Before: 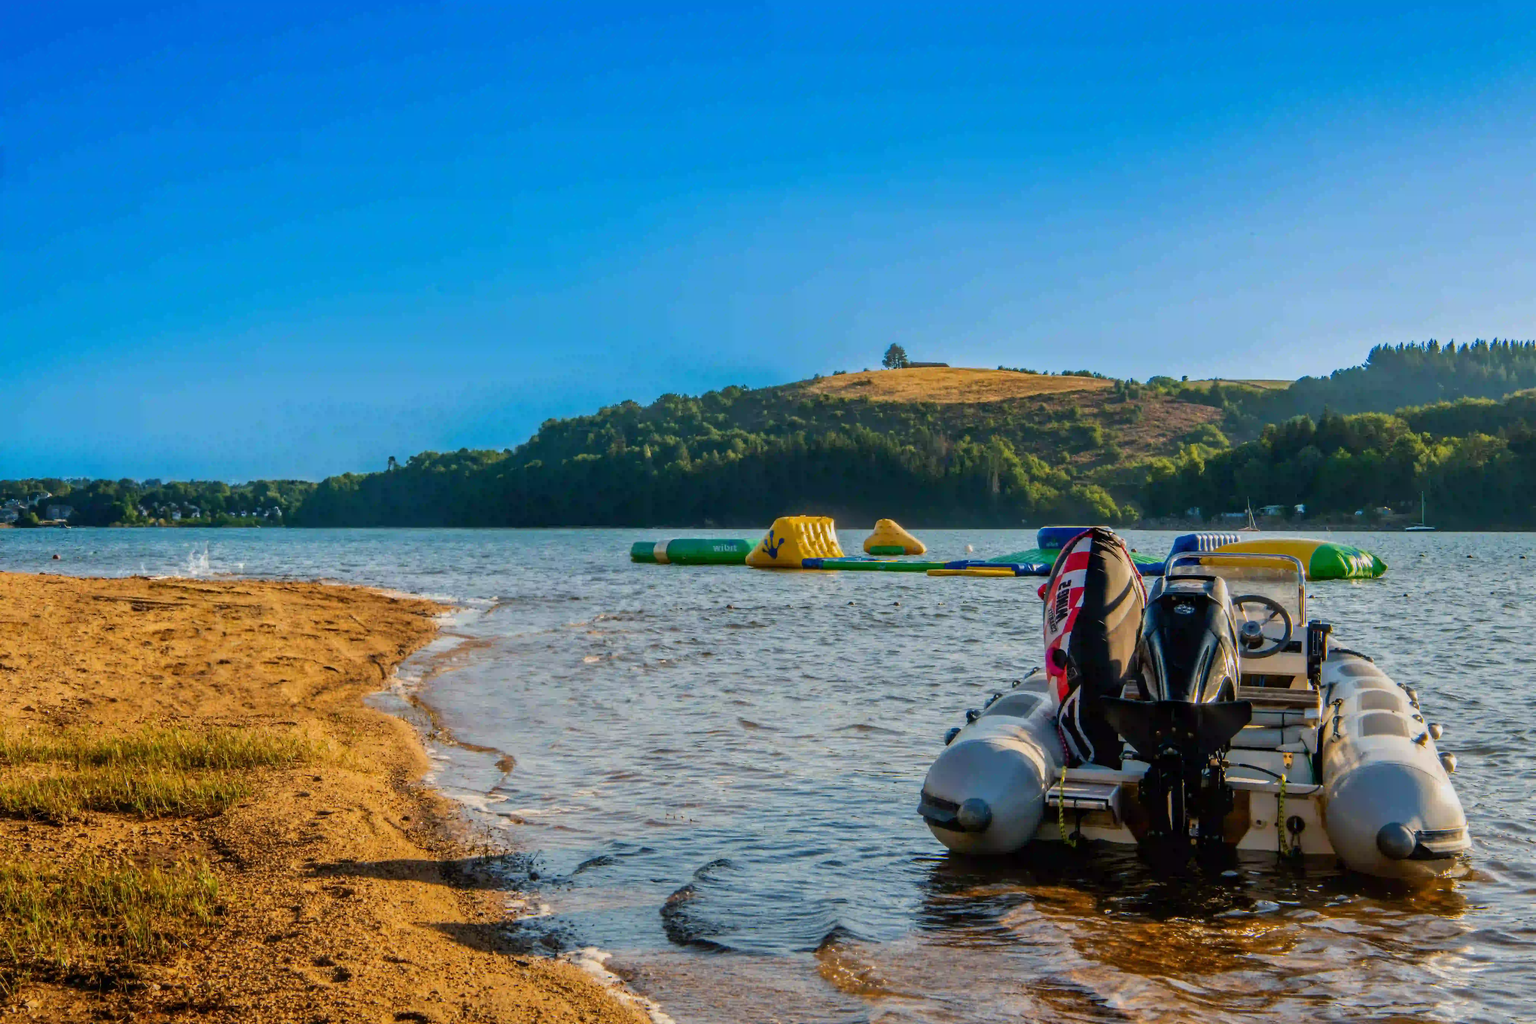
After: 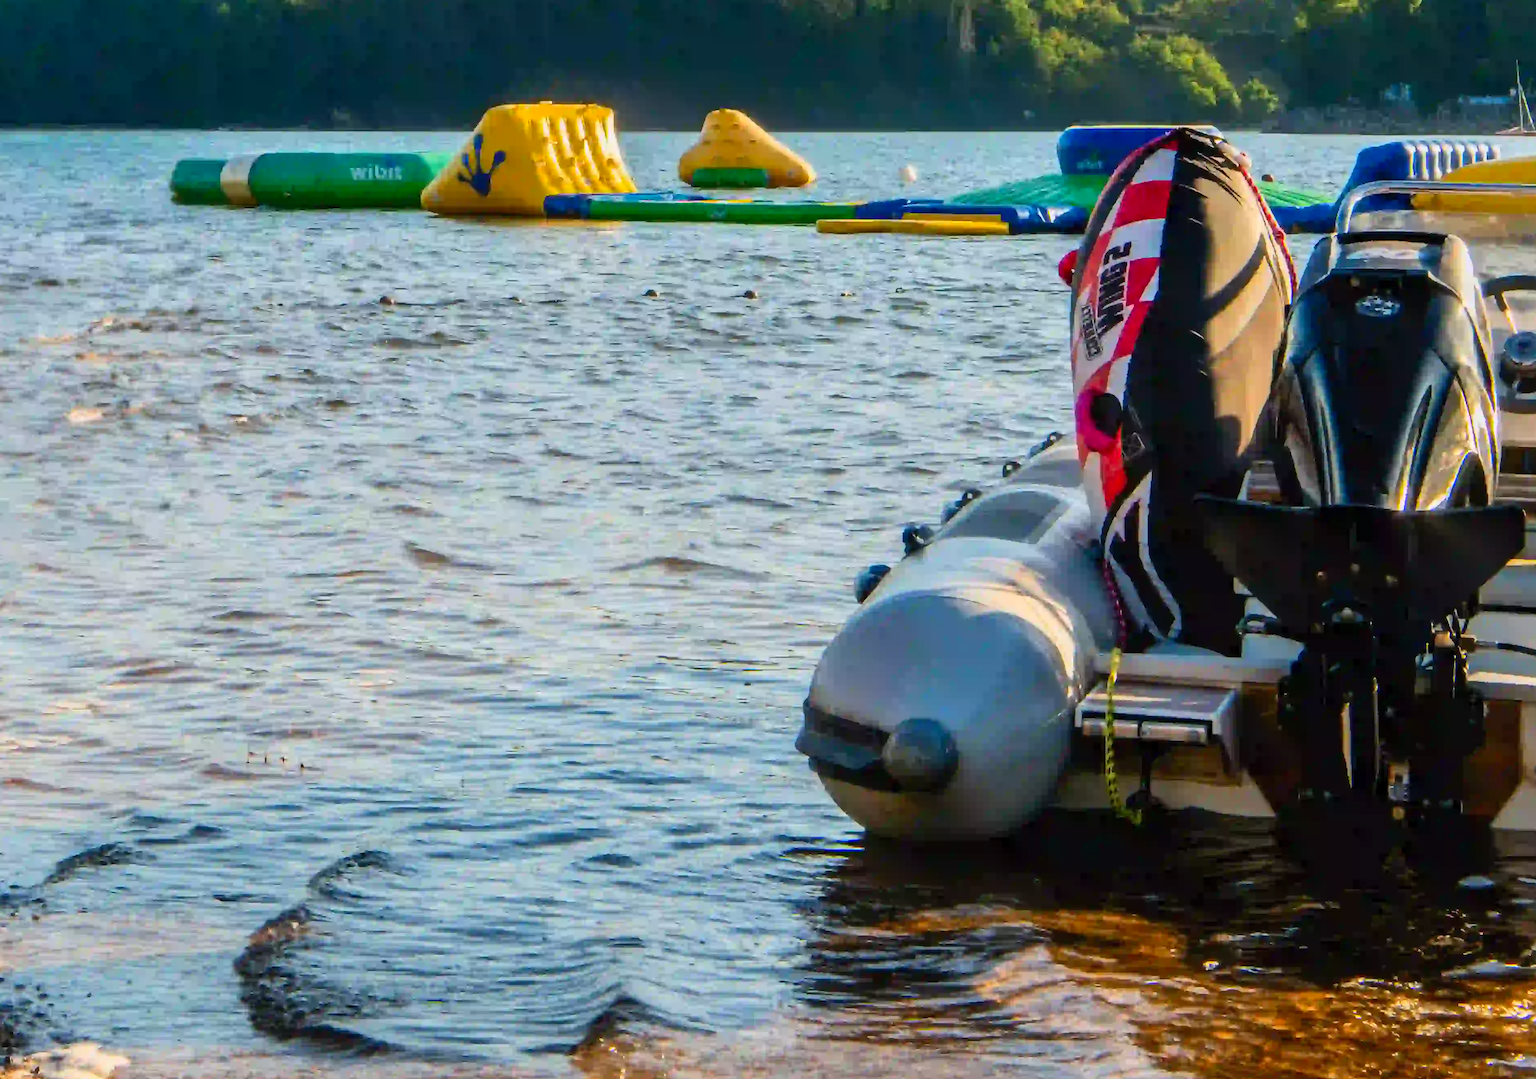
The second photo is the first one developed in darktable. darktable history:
crop: left 35.976%, top 45.819%, right 18.162%, bottom 5.807%
contrast brightness saturation: contrast 0.2, brightness 0.16, saturation 0.22
